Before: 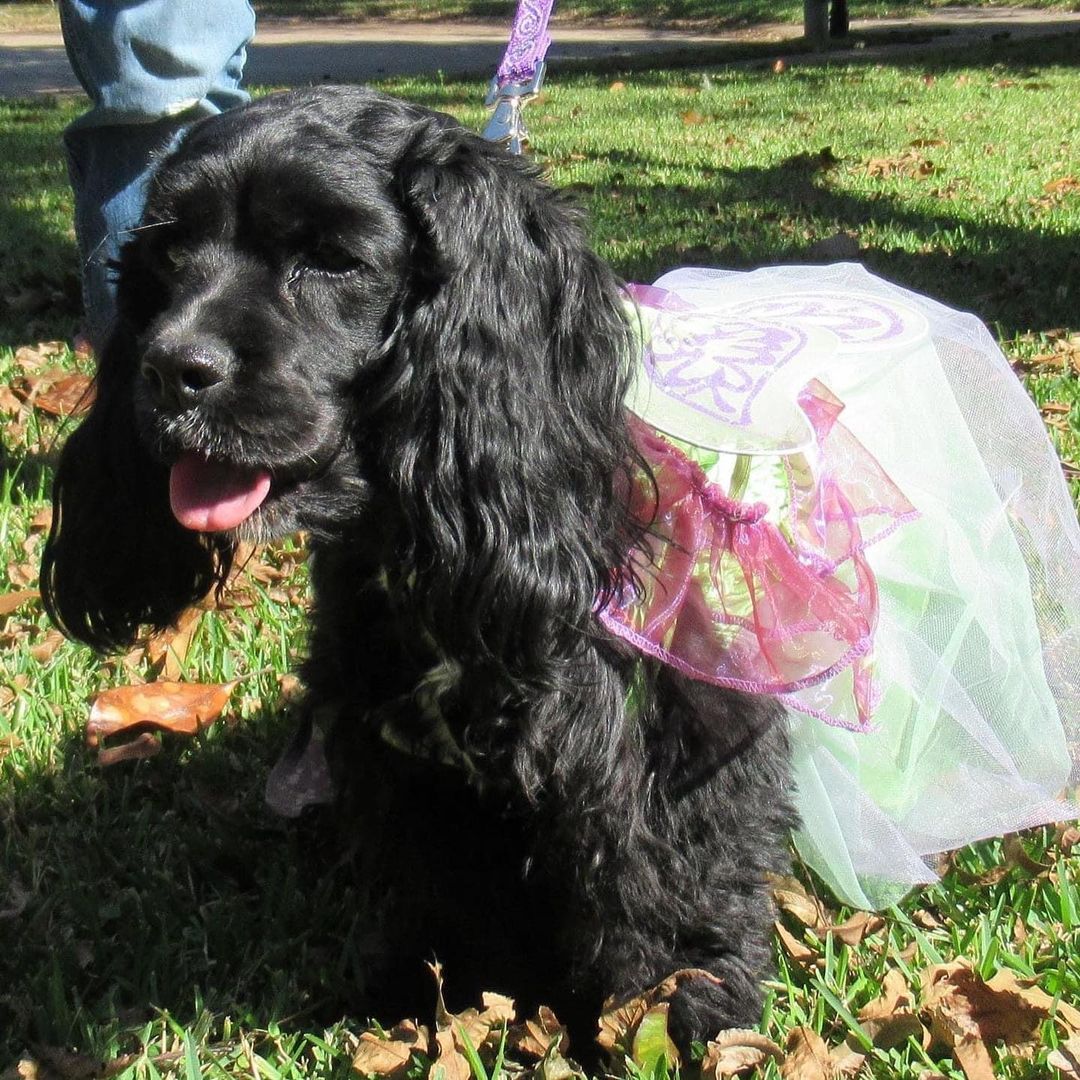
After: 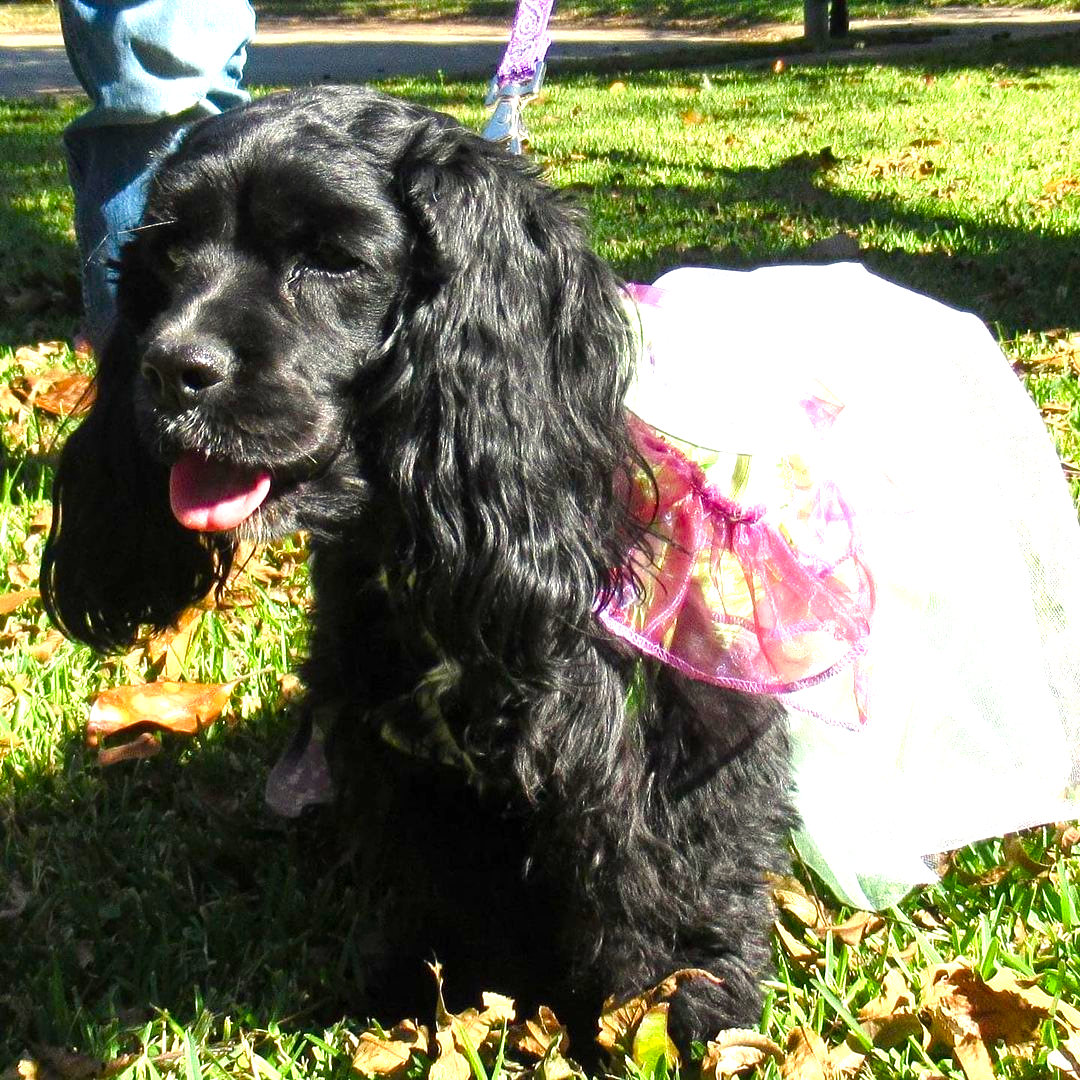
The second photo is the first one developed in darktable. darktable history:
color balance rgb: highlights gain › luminance 6.51%, highlights gain › chroma 2.568%, highlights gain › hue 87.53°, perceptual saturation grading › global saturation 45.22%, perceptual saturation grading › highlights -50.125%, perceptual saturation grading › shadows 30.733%, perceptual brilliance grading › global brilliance 11.841%, perceptual brilliance grading › highlights 14.702%, global vibrance 9.264%
